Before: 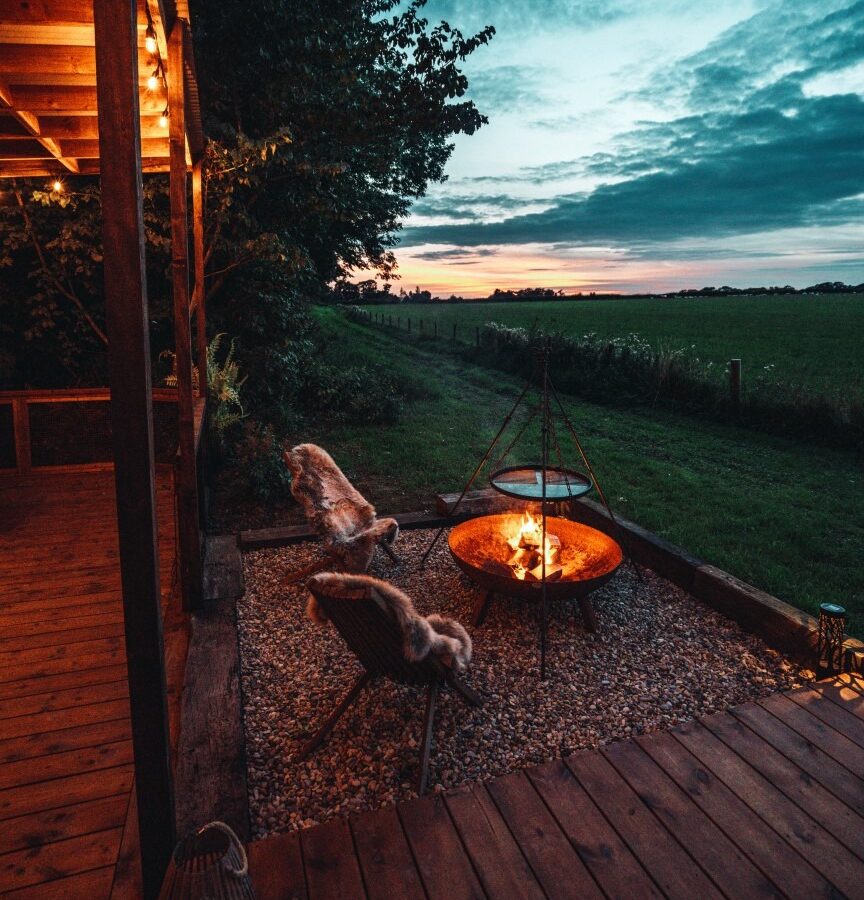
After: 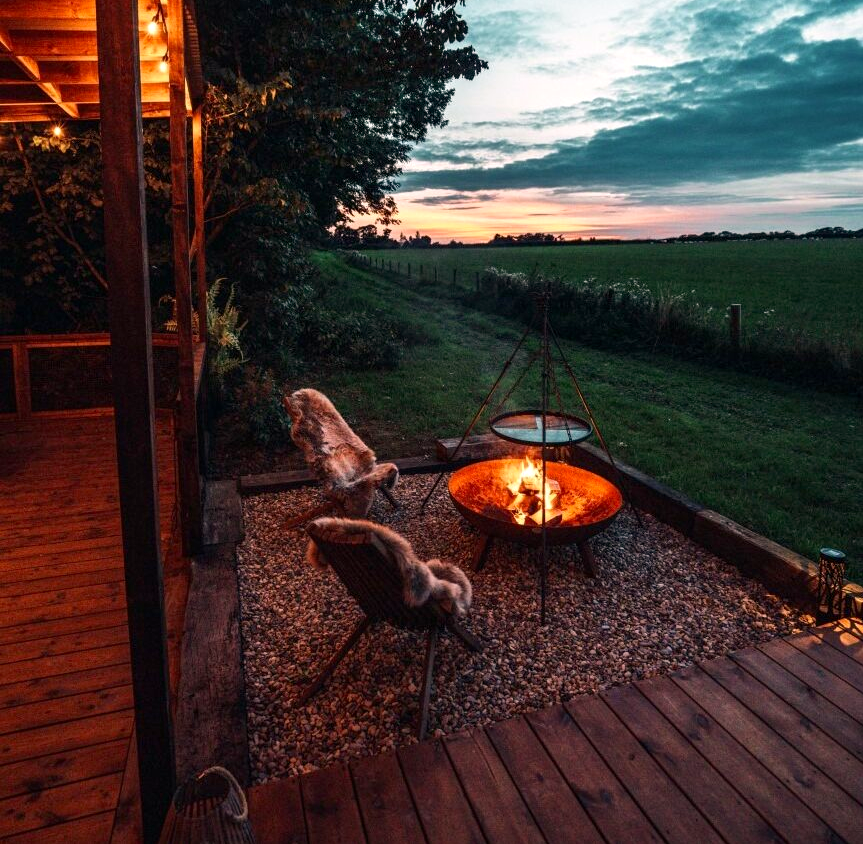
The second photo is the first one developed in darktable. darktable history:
velvia: strength 6.44%
crop and rotate: top 6.124%
exposure: black level correction 0.003, exposure 0.147 EV, compensate exposure bias true, compensate highlight preservation false
color correction: highlights a* 8.1, highlights b* 4.13
